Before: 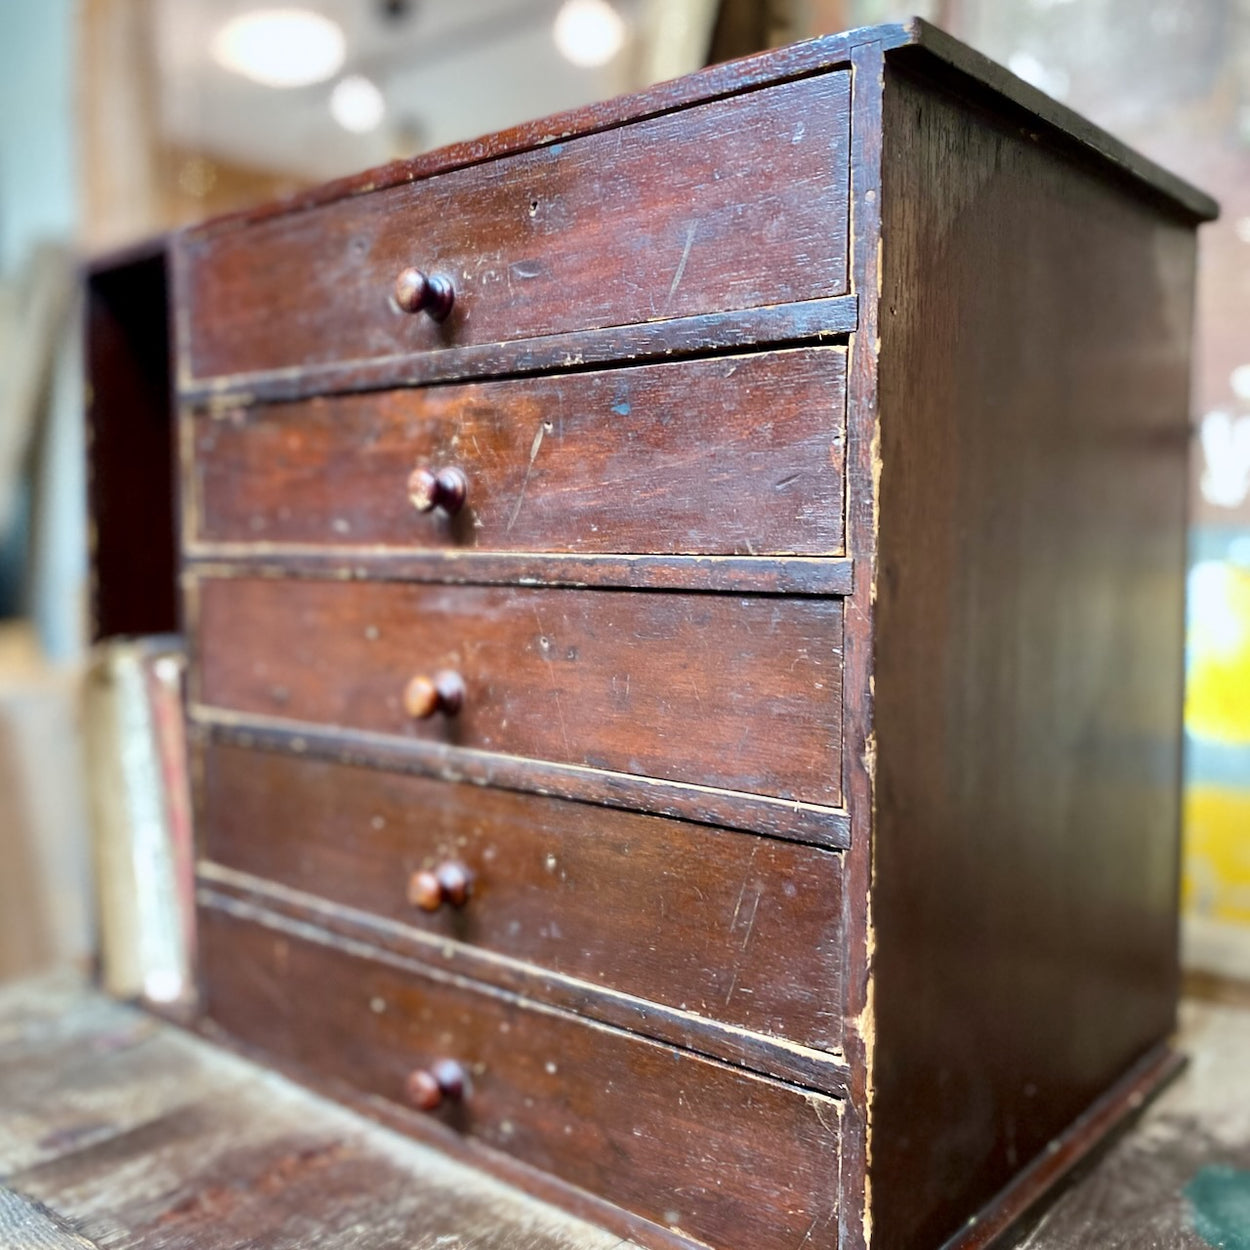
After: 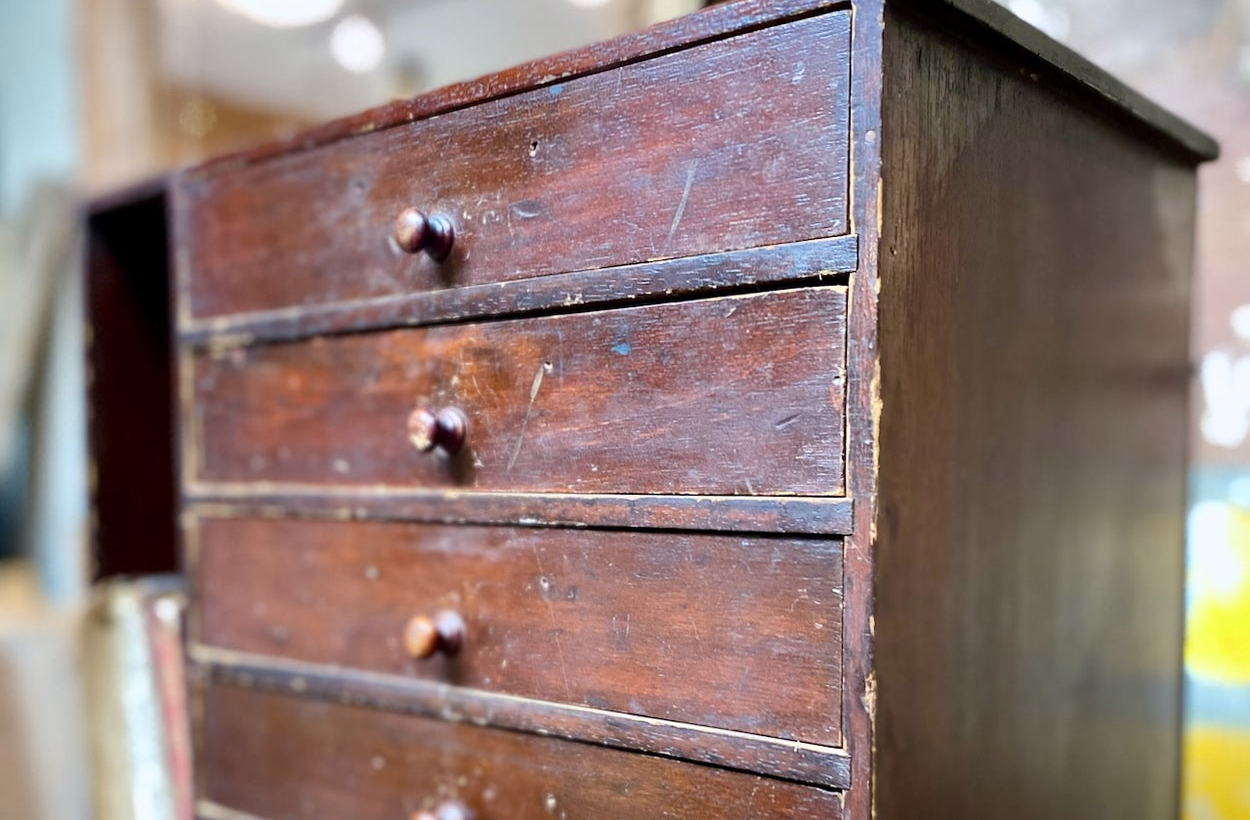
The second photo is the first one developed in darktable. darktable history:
white balance: red 1.004, blue 1.024
crop and rotate: top 4.848%, bottom 29.503%
